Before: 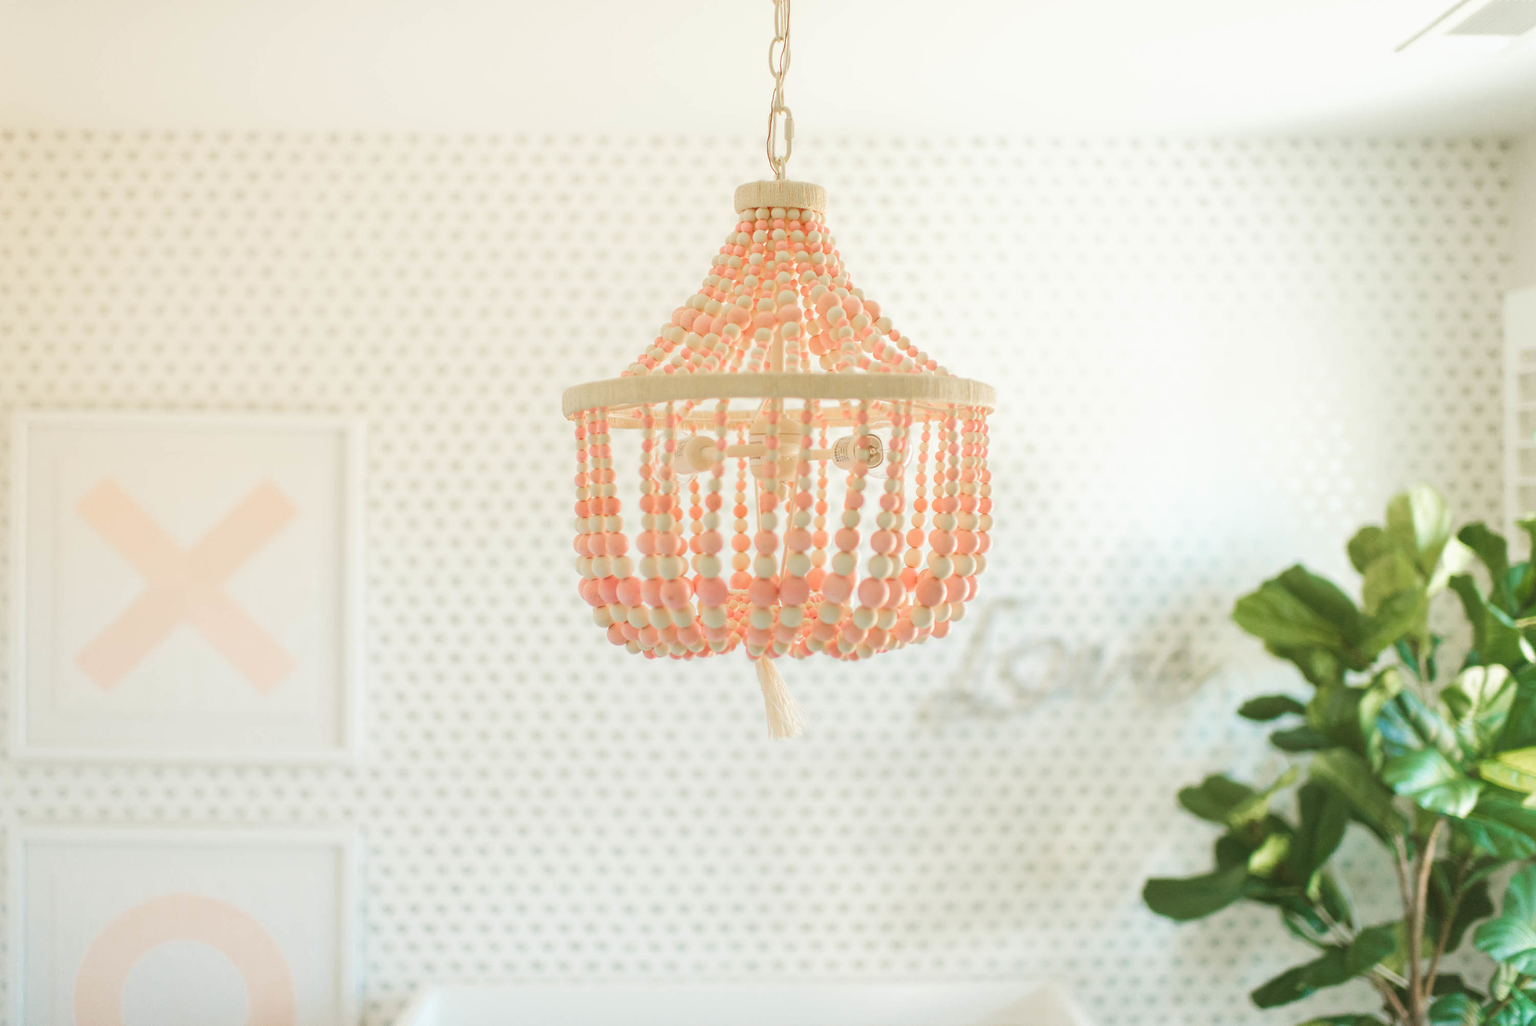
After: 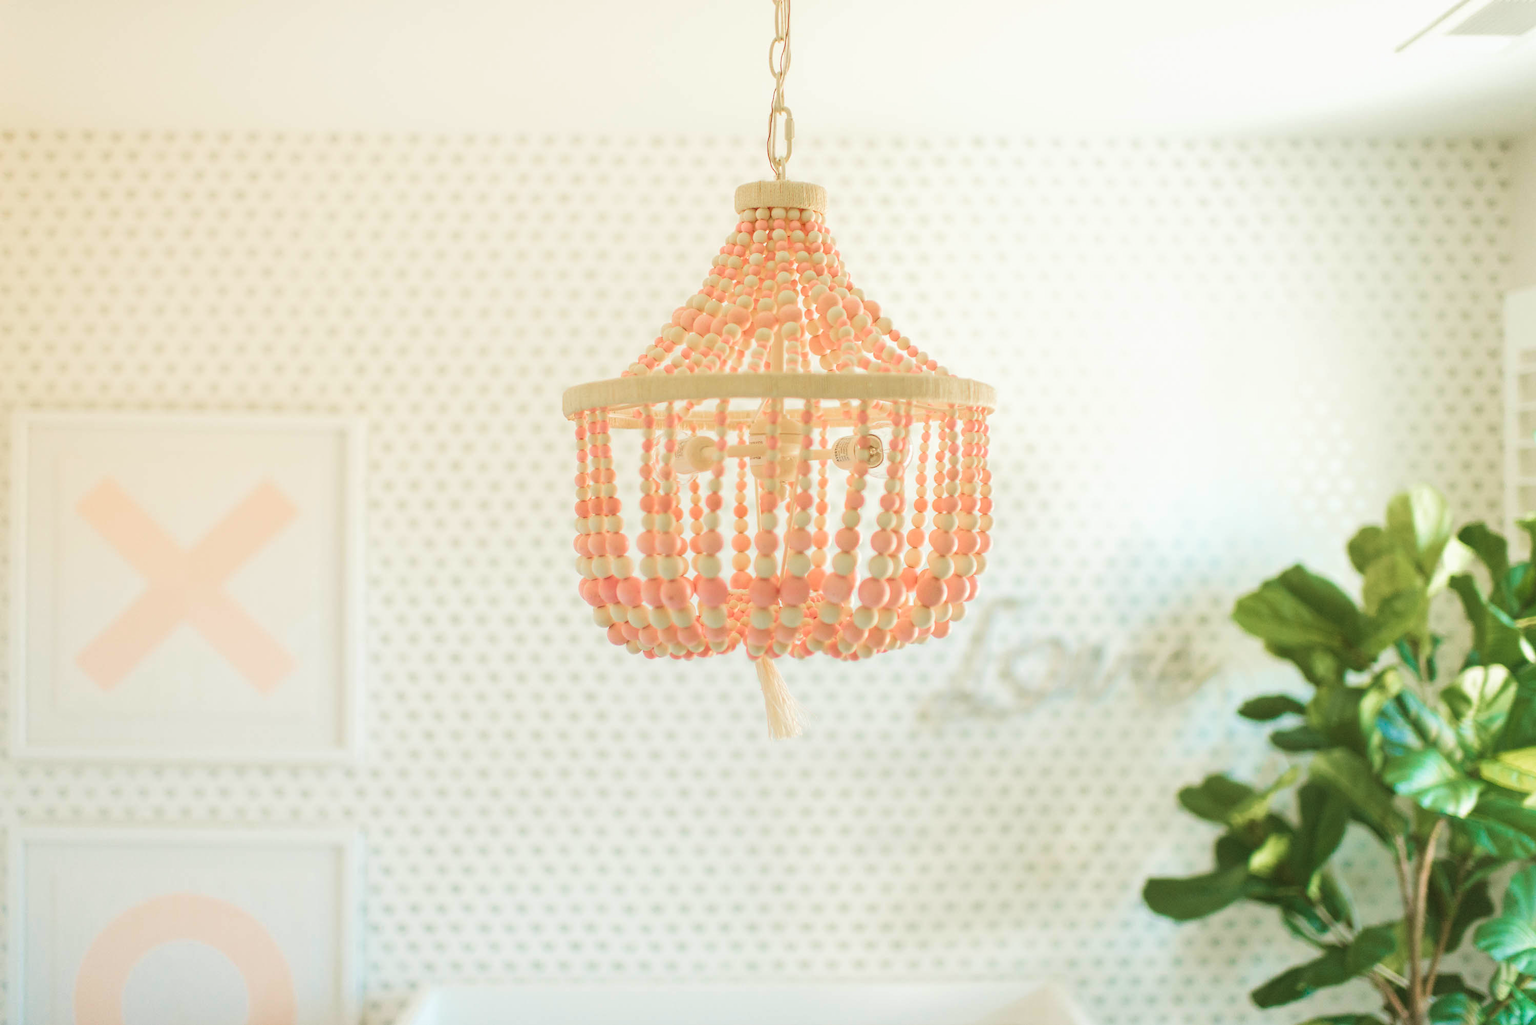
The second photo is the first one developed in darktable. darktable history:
velvia: strength 30.06%
